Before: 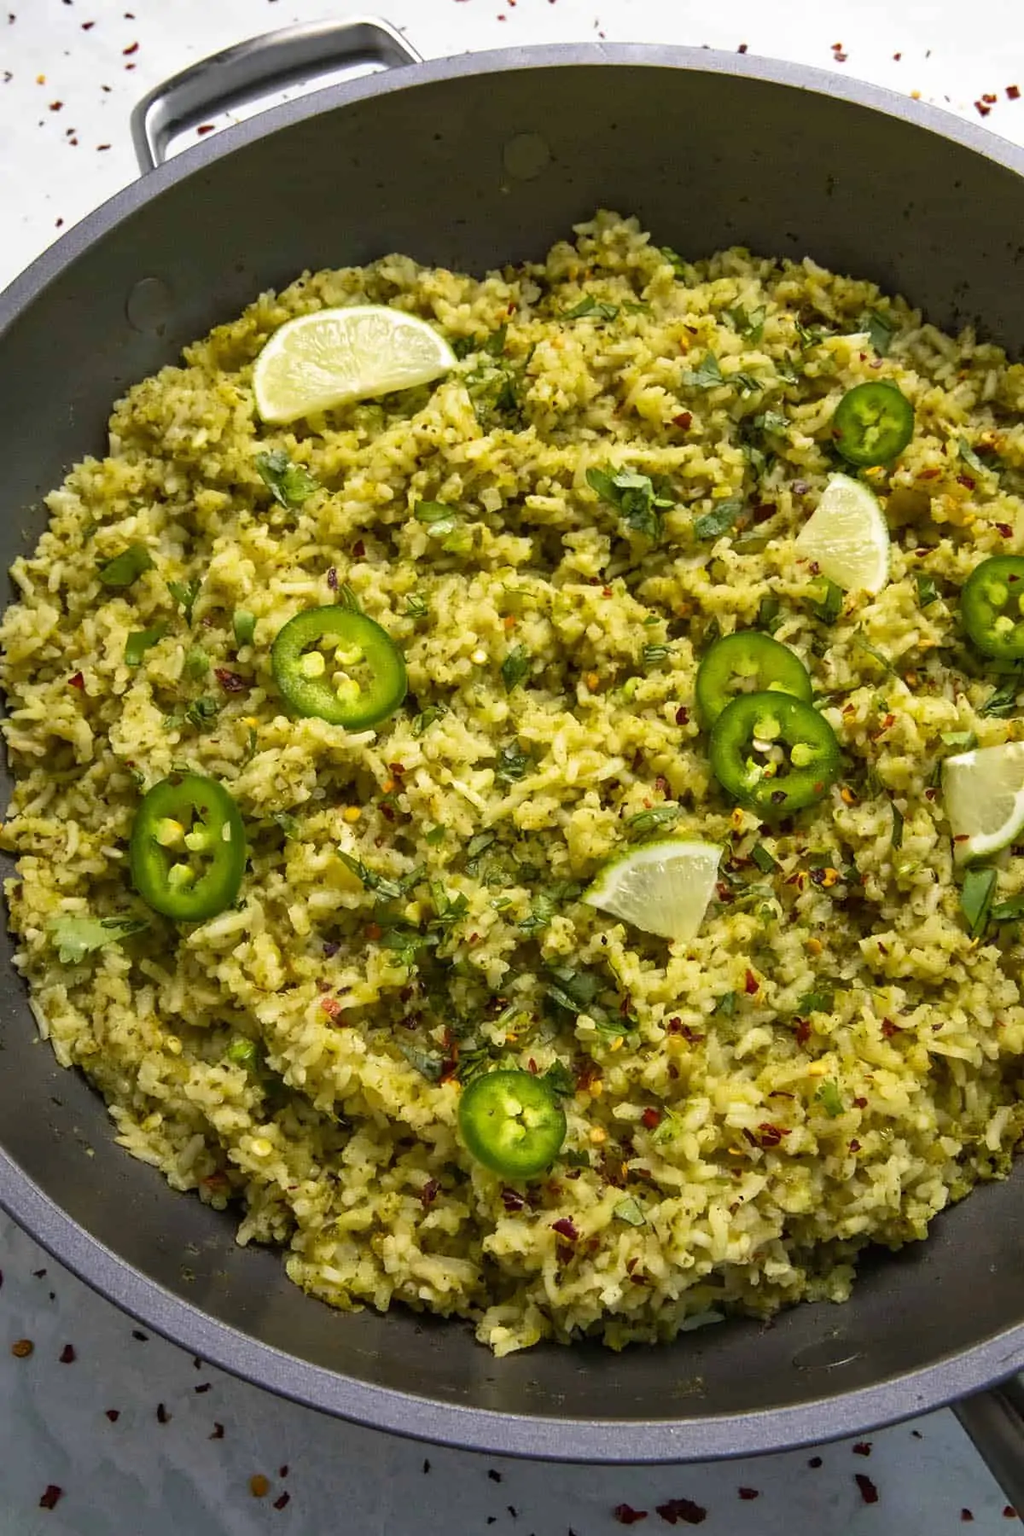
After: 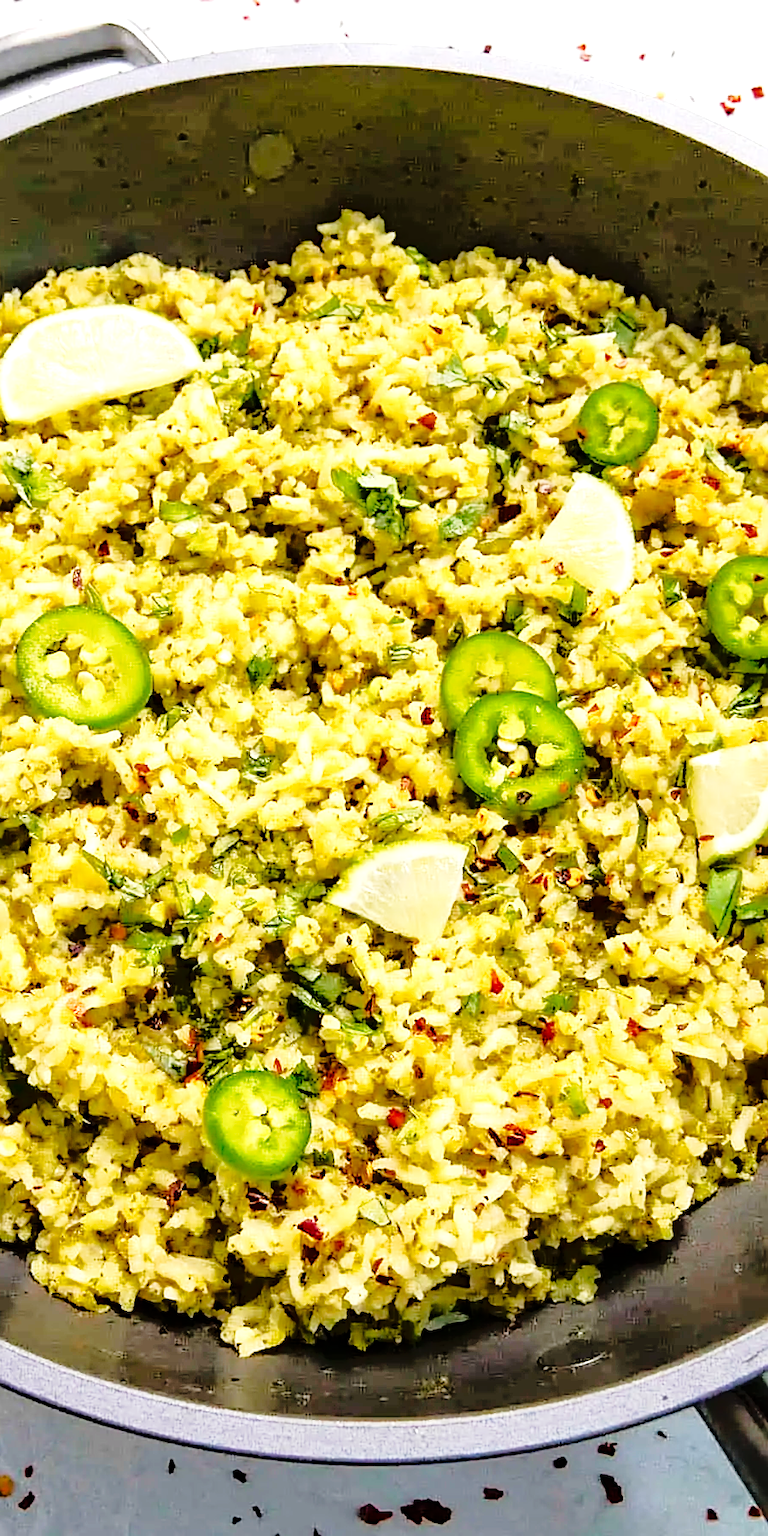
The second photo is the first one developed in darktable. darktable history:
crop and rotate: left 24.983%
sharpen: on, module defaults
tone equalizer: -8 EV -1.81 EV, -7 EV -1.16 EV, -6 EV -1.63 EV, edges refinement/feathering 500, mask exposure compensation -1.57 EV, preserve details no
tone curve: curves: ch0 [(0, 0) (0.003, 0.003) (0.011, 0.01) (0.025, 0.023) (0.044, 0.041) (0.069, 0.064) (0.1, 0.094) (0.136, 0.143) (0.177, 0.205) (0.224, 0.281) (0.277, 0.367) (0.335, 0.457) (0.399, 0.542) (0.468, 0.629) (0.543, 0.711) (0.623, 0.788) (0.709, 0.863) (0.801, 0.912) (0.898, 0.955) (1, 1)], preserve colors none
exposure: exposure 0.701 EV, compensate highlight preservation false
